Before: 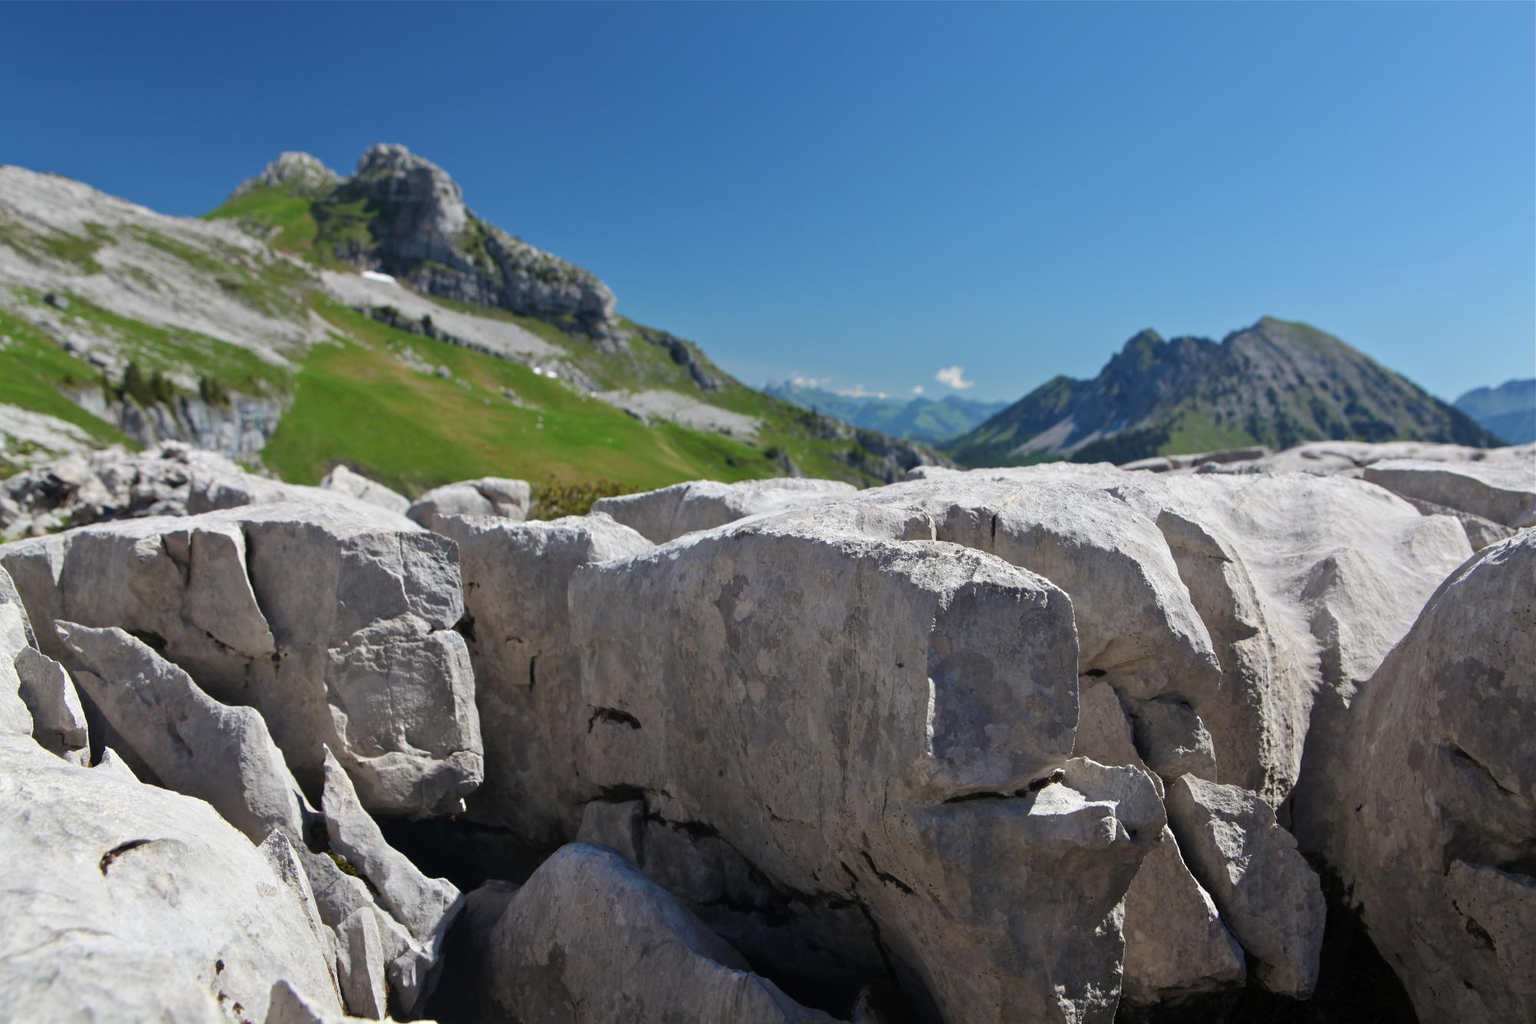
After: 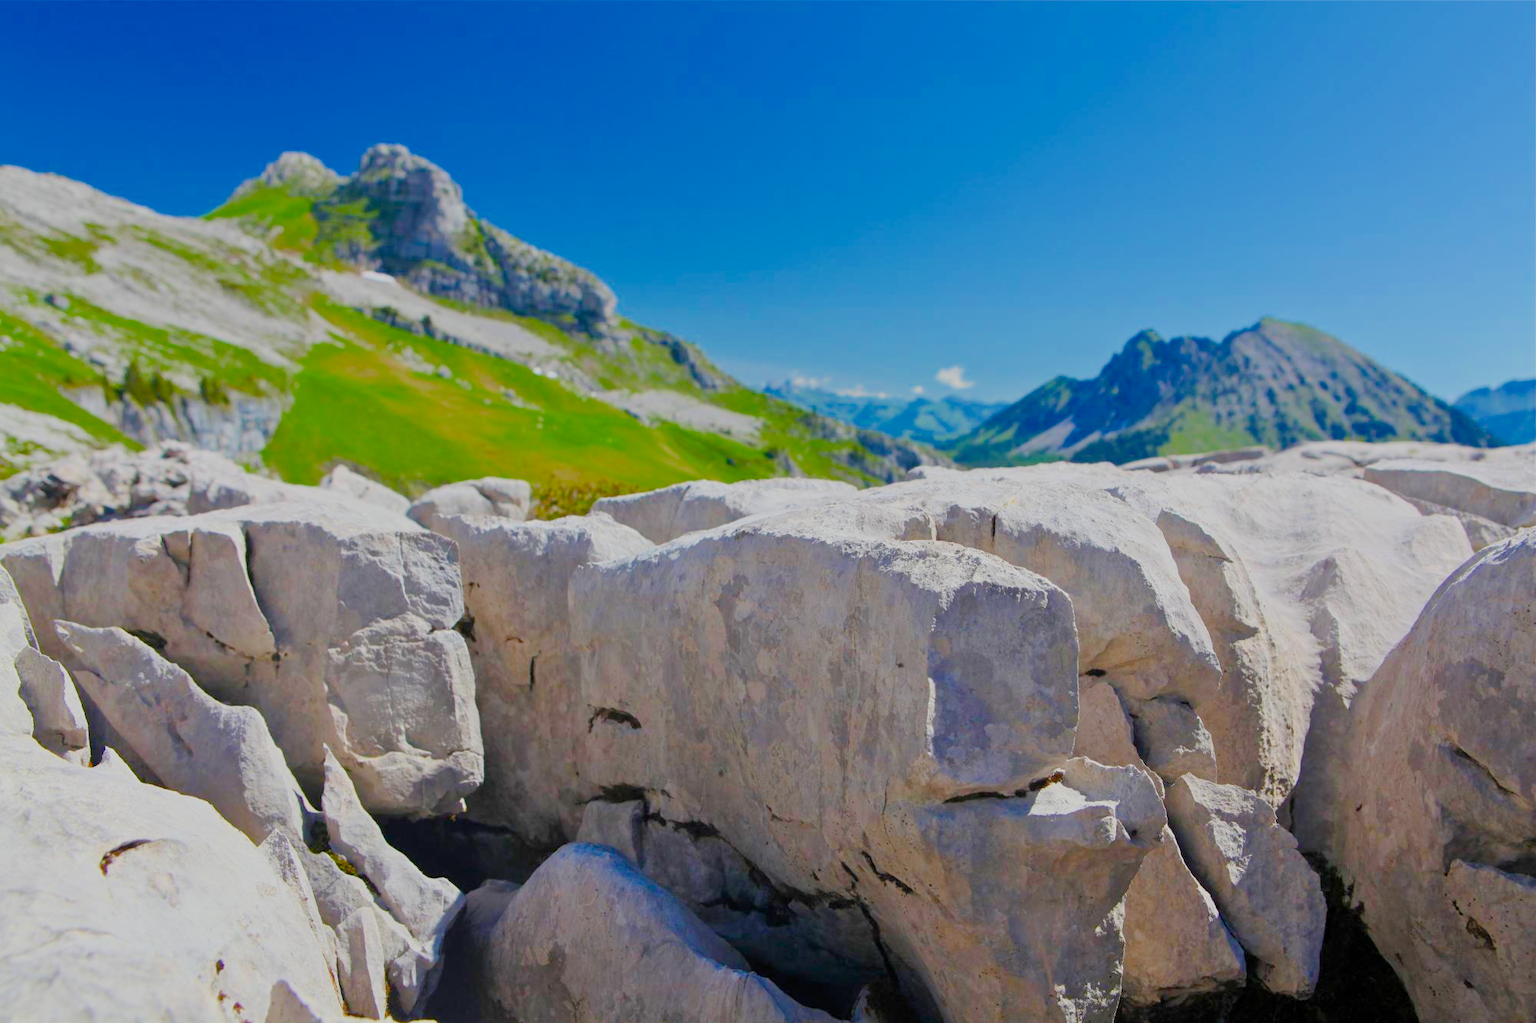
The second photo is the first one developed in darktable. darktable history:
color balance rgb: linear chroma grading › global chroma 14.343%, perceptual saturation grading › global saturation 26.104%, perceptual saturation grading › highlights -28.544%, perceptual saturation grading › mid-tones 15.534%, perceptual saturation grading › shadows 34.459%, global vibrance 9.237%
exposure: exposure 1 EV, compensate highlight preservation false
filmic rgb: middle gray luminance 2.54%, black relative exposure -9.85 EV, white relative exposure 6.99 EV, dynamic range scaling 9.7%, target black luminance 0%, hardness 3.19, latitude 43.62%, contrast 0.665, highlights saturation mix 6.09%, shadows ↔ highlights balance 13.87%, color science v4 (2020)
tone equalizer: edges refinement/feathering 500, mask exposure compensation -1.57 EV, preserve details no
